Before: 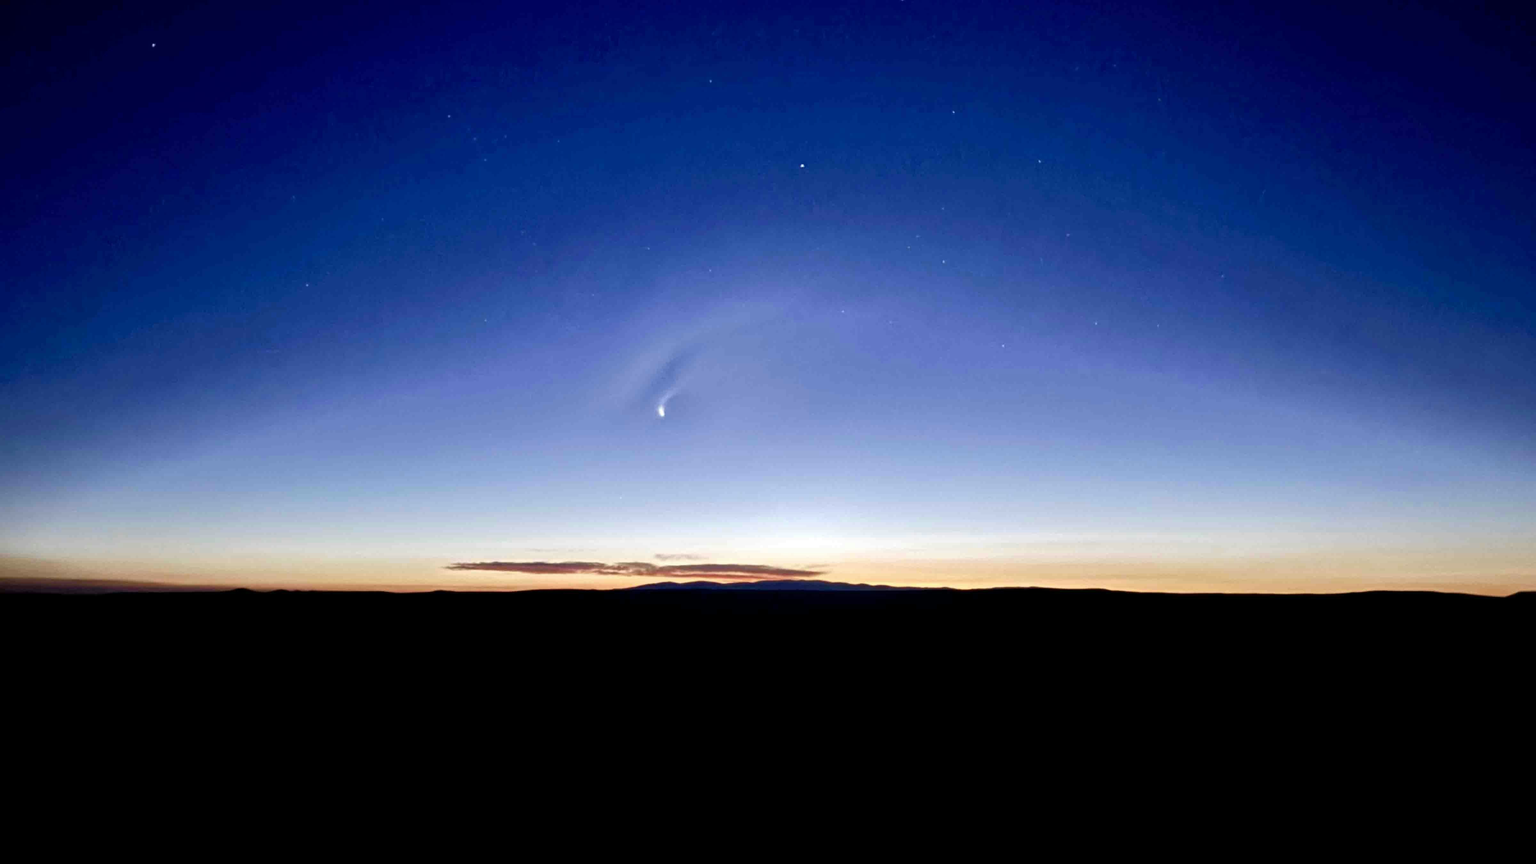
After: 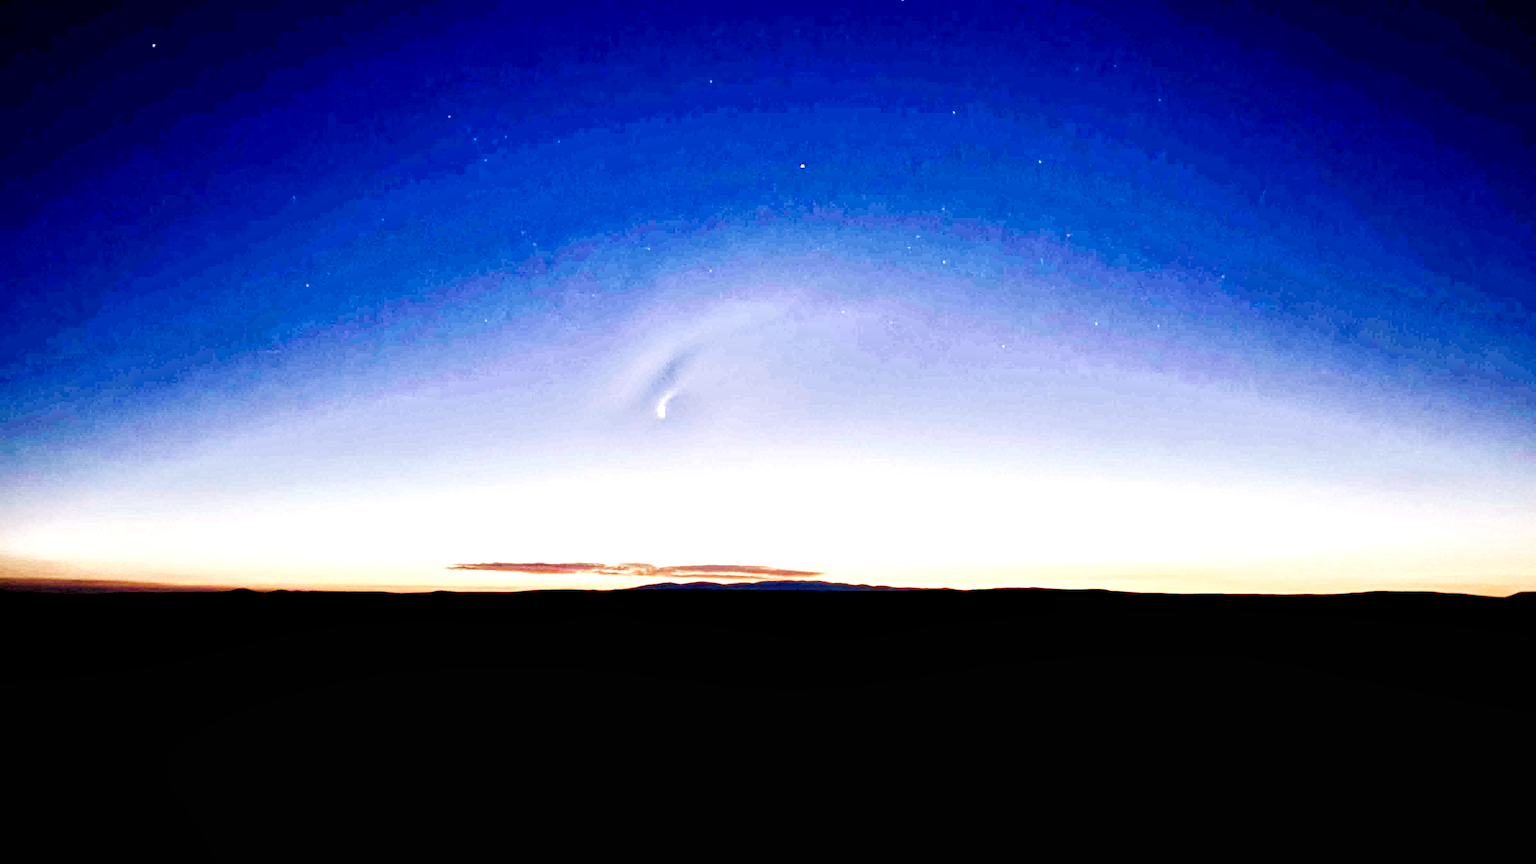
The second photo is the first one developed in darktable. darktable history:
base curve: curves: ch0 [(0, 0.003) (0.001, 0.002) (0.006, 0.004) (0.02, 0.022) (0.048, 0.086) (0.094, 0.234) (0.162, 0.431) (0.258, 0.629) (0.385, 0.8) (0.548, 0.918) (0.751, 0.988) (1, 1)], preserve colors none
local contrast: highlights 100%, shadows 100%, detail 200%, midtone range 0.2
white balance: red 1.127, blue 0.943
